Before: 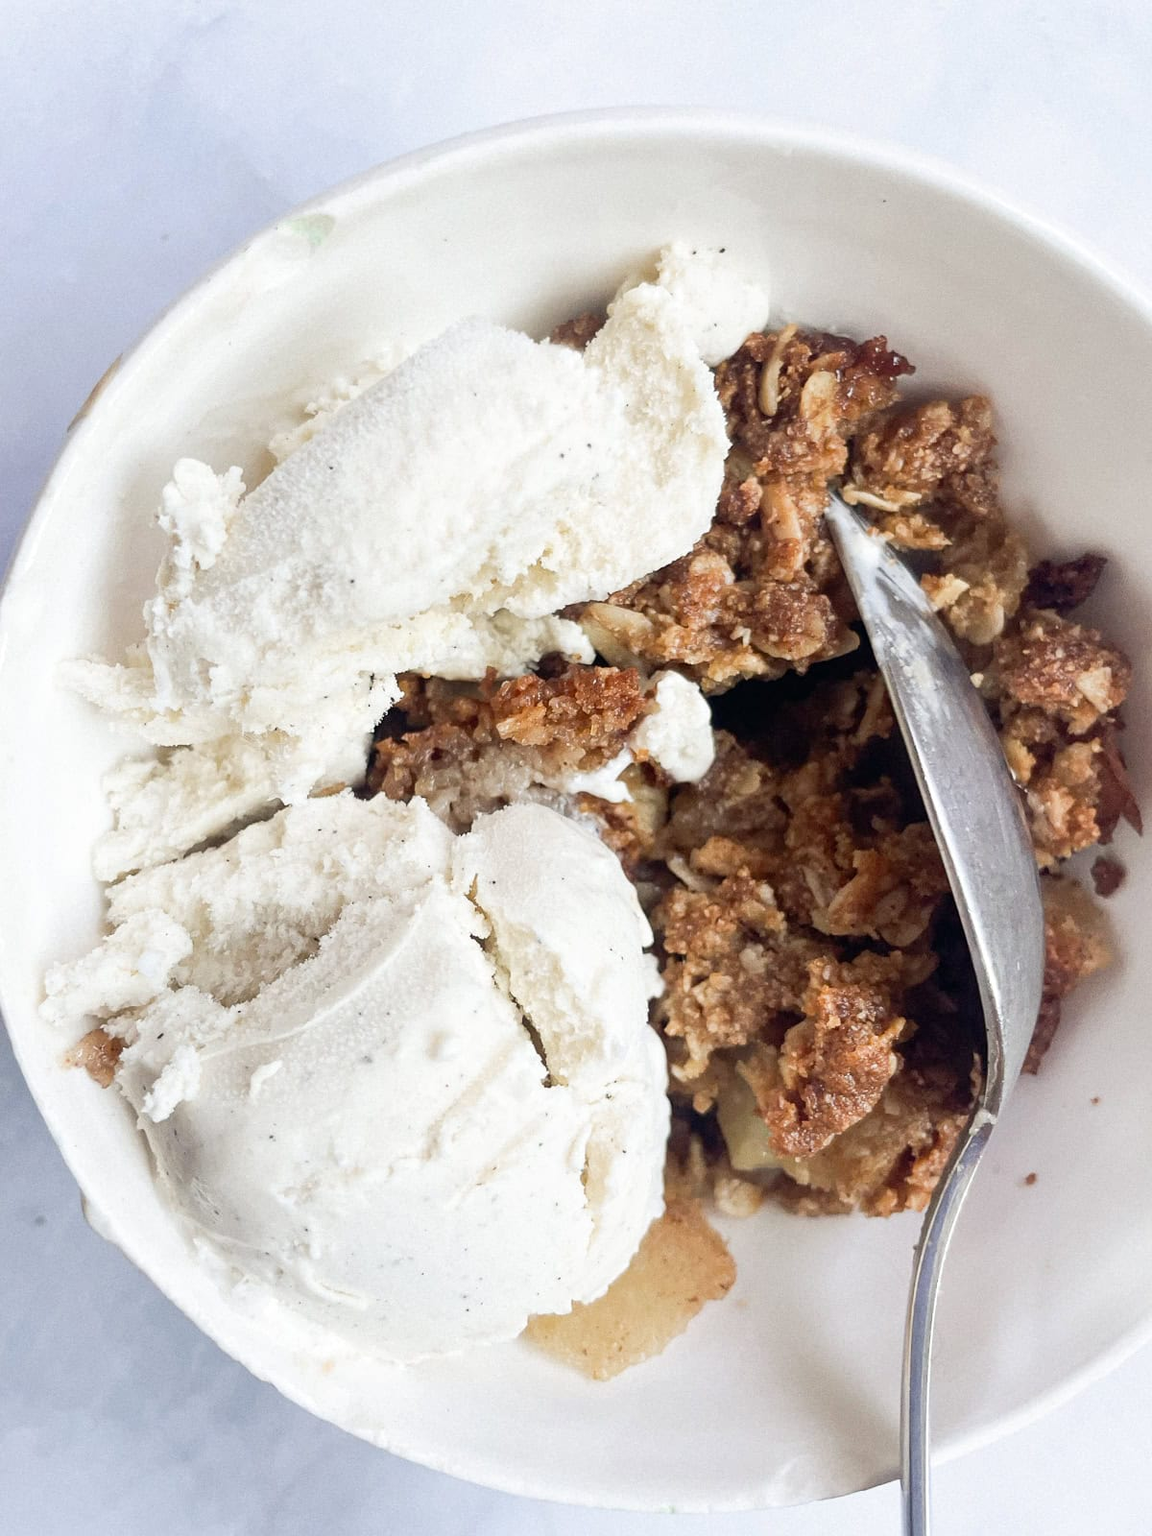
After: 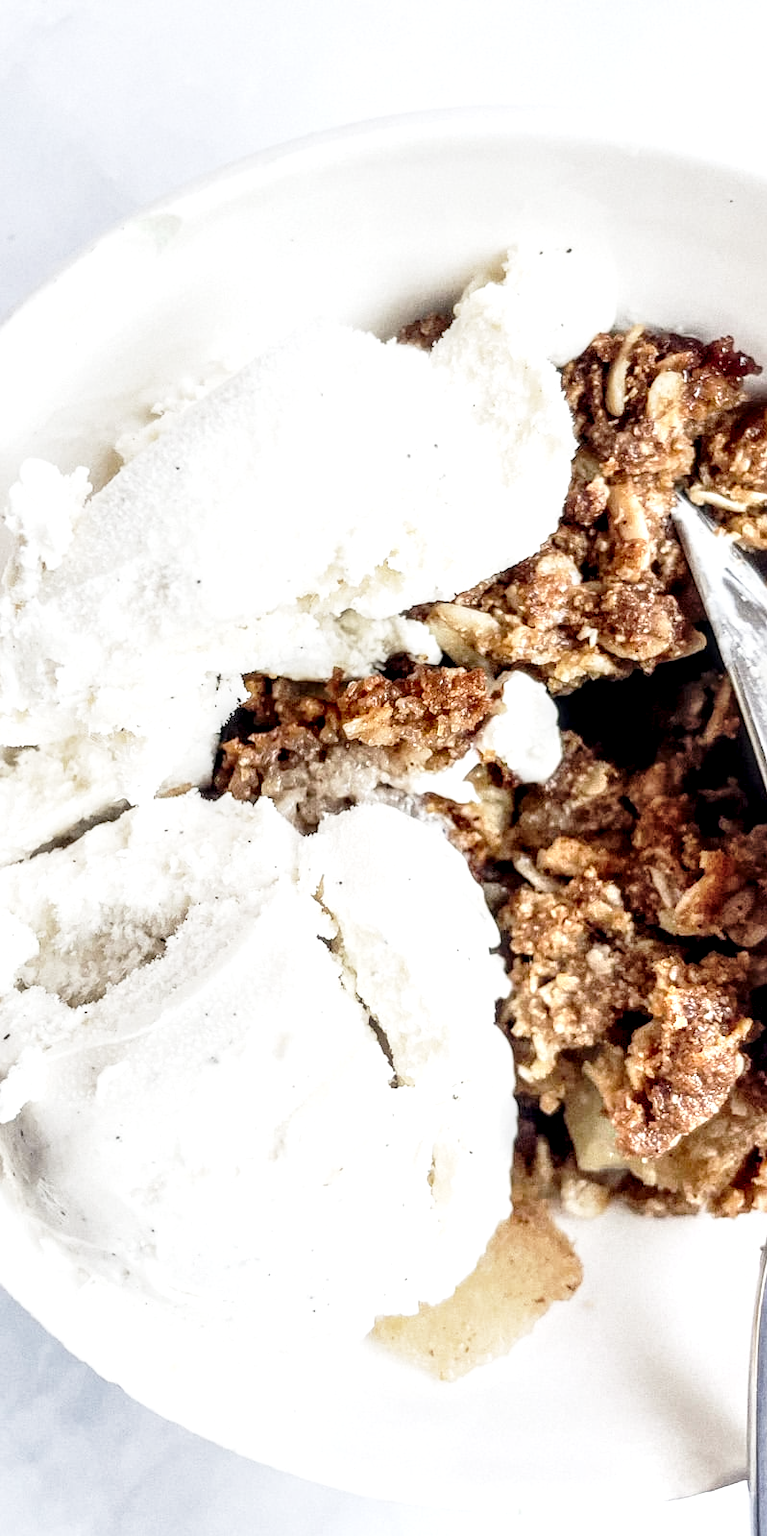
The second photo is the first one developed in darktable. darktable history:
local contrast: highlights 19%, detail 186%
crop and rotate: left 13.409%, right 19.924%
base curve: curves: ch0 [(0, 0) (0.028, 0.03) (0.121, 0.232) (0.46, 0.748) (0.859, 0.968) (1, 1)], preserve colors none
haze removal: strength -0.1, adaptive false
